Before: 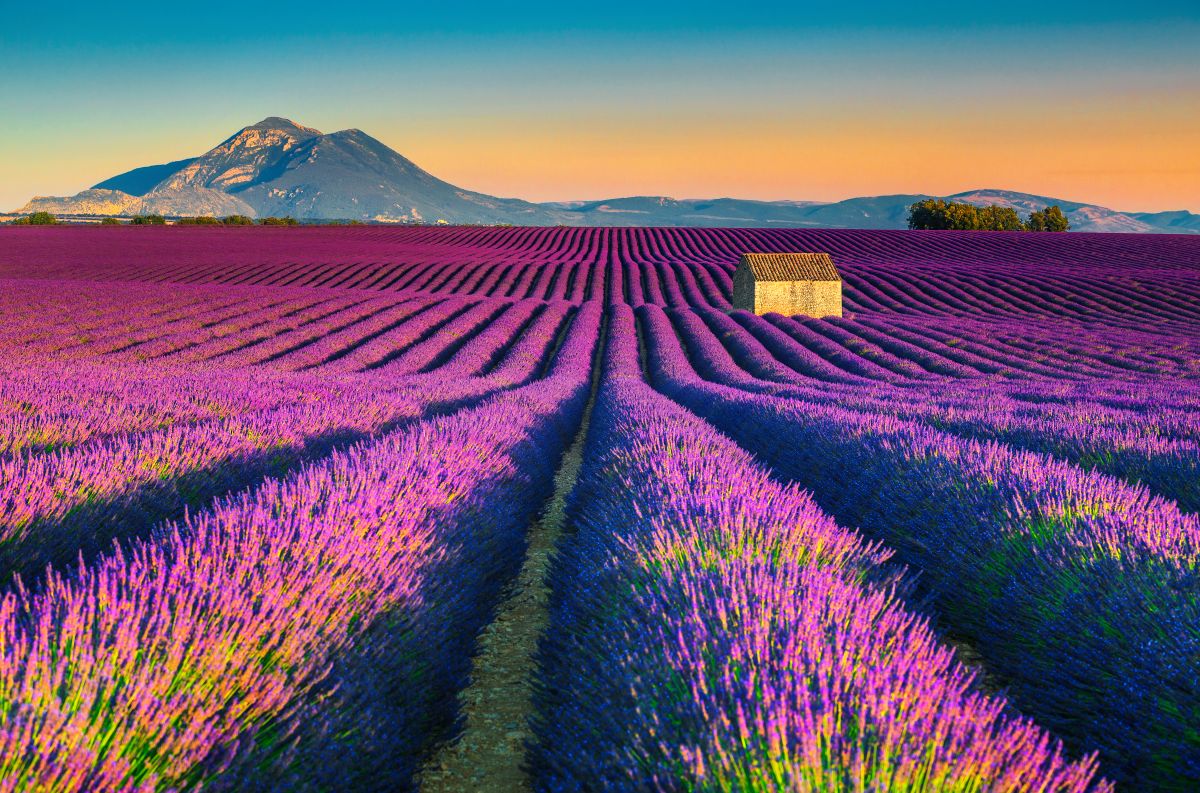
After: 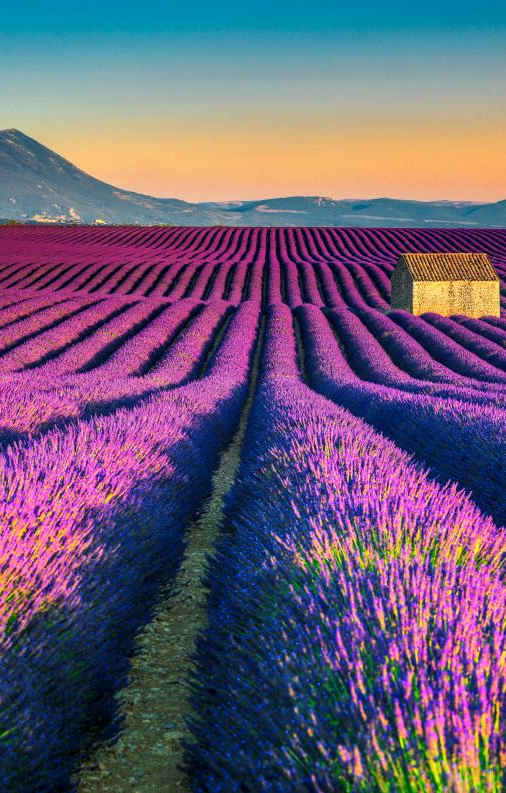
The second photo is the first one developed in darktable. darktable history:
crop: left 28.583%, right 29.231%
local contrast: on, module defaults
